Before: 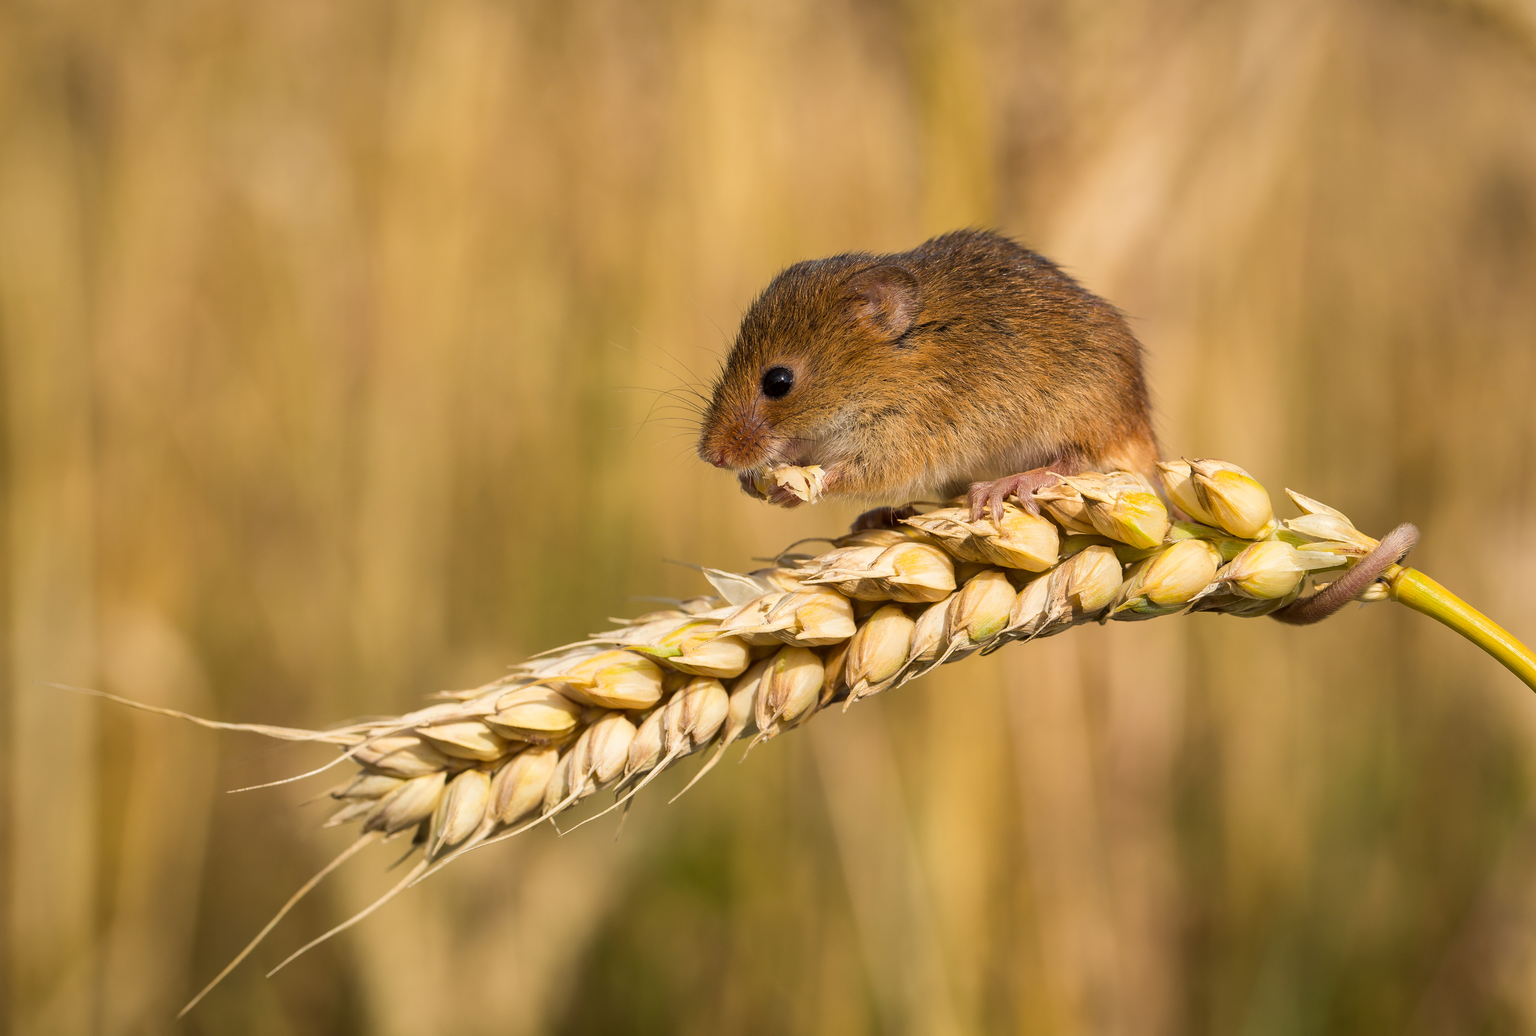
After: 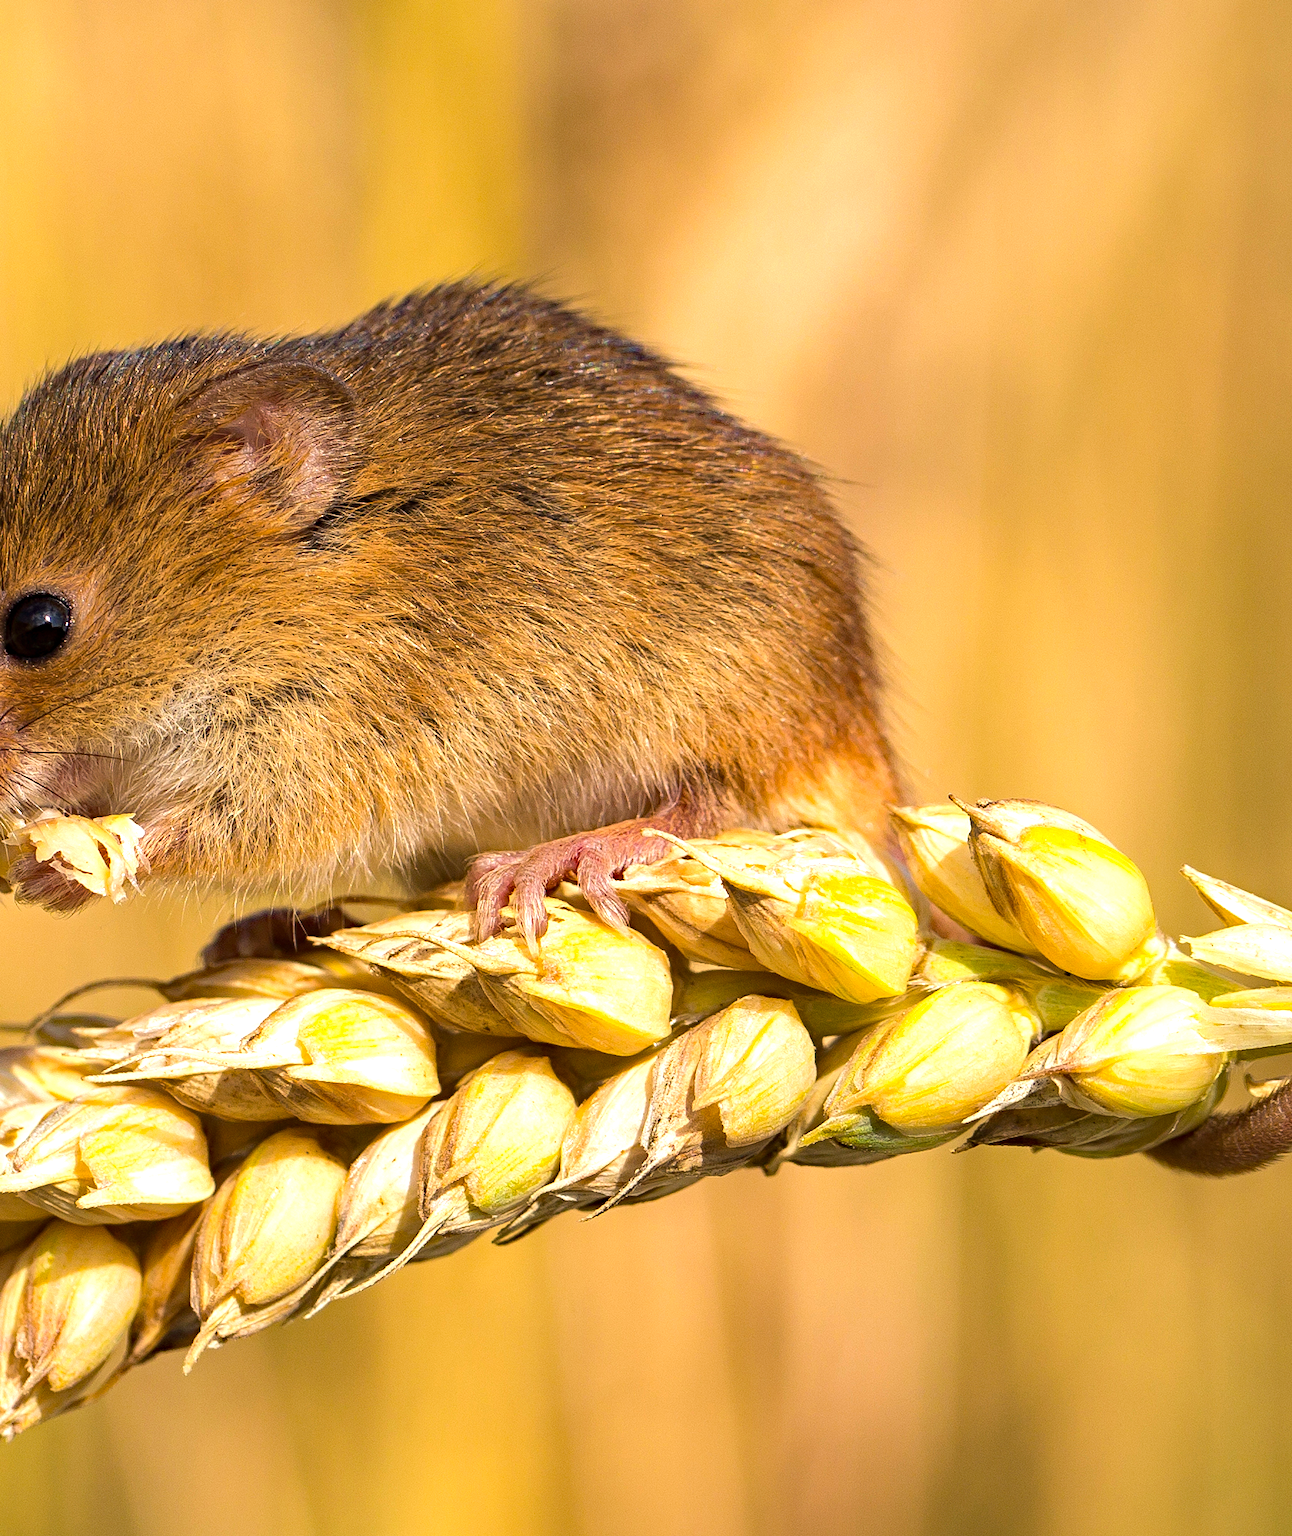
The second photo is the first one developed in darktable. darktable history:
haze removal: strength 0.524, distance 0.924, compatibility mode true, adaptive false
exposure: black level correction 0, exposure 0.682 EV, compensate highlight preservation false
crop and rotate: left 49.587%, top 10.138%, right 13.18%, bottom 24.23%
